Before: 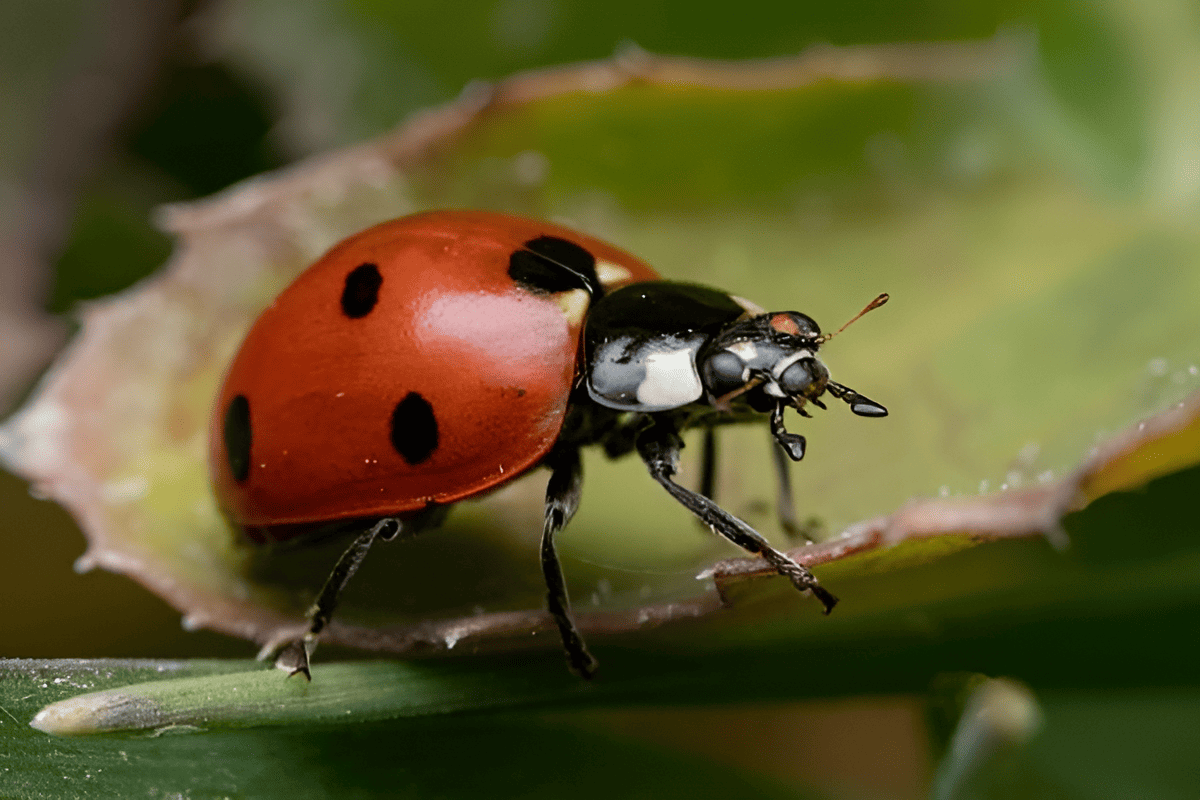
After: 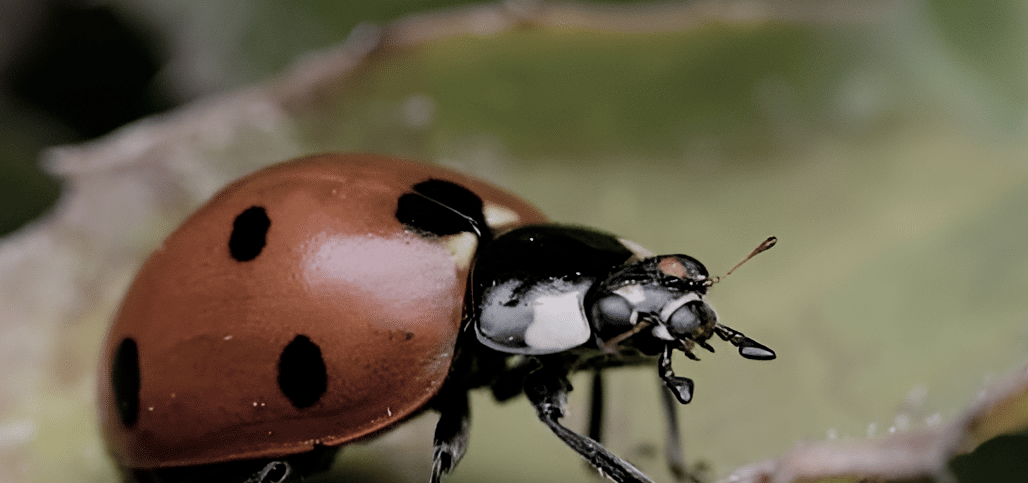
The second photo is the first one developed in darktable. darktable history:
white balance: red 0.931, blue 1.11
crop and rotate: left 9.345%, top 7.22%, right 4.982%, bottom 32.331%
contrast brightness saturation: contrast 0.06, brightness -0.01, saturation -0.23
color correction: highlights a* 5.59, highlights b* 5.24, saturation 0.68
filmic rgb: middle gray luminance 18.42%, black relative exposure -9 EV, white relative exposure 3.75 EV, threshold 6 EV, target black luminance 0%, hardness 4.85, latitude 67.35%, contrast 0.955, highlights saturation mix 20%, shadows ↔ highlights balance 21.36%, add noise in highlights 0, preserve chrominance luminance Y, color science v3 (2019), use custom middle-gray values true, iterations of high-quality reconstruction 0, contrast in highlights soft, enable highlight reconstruction true
